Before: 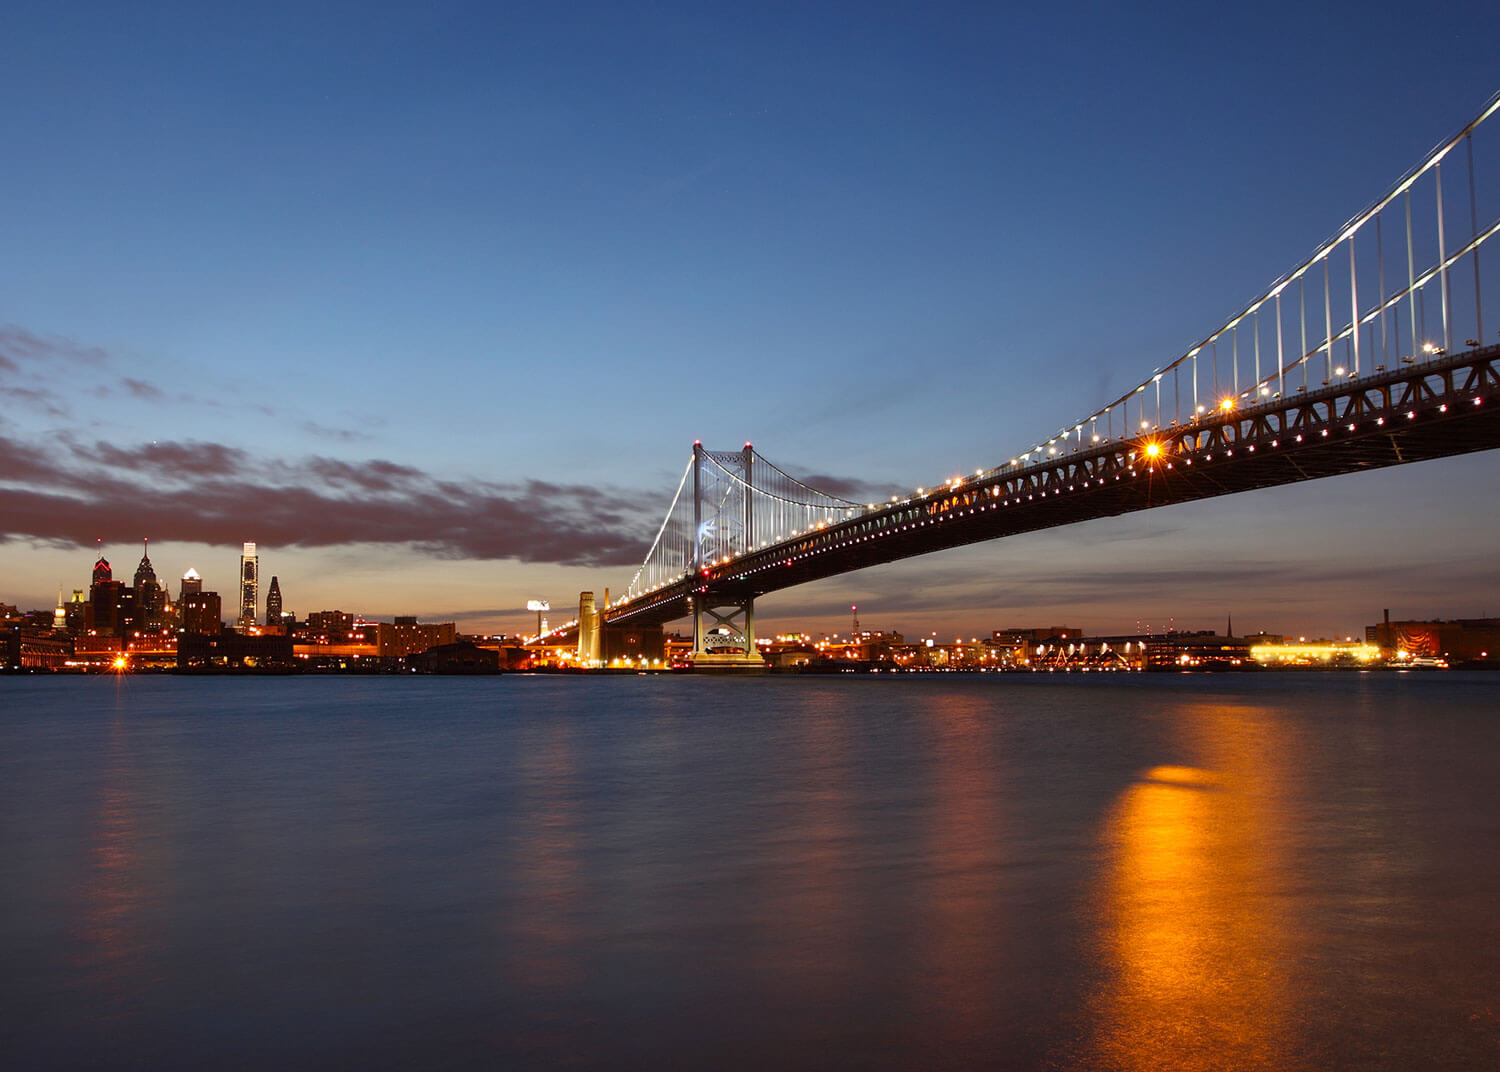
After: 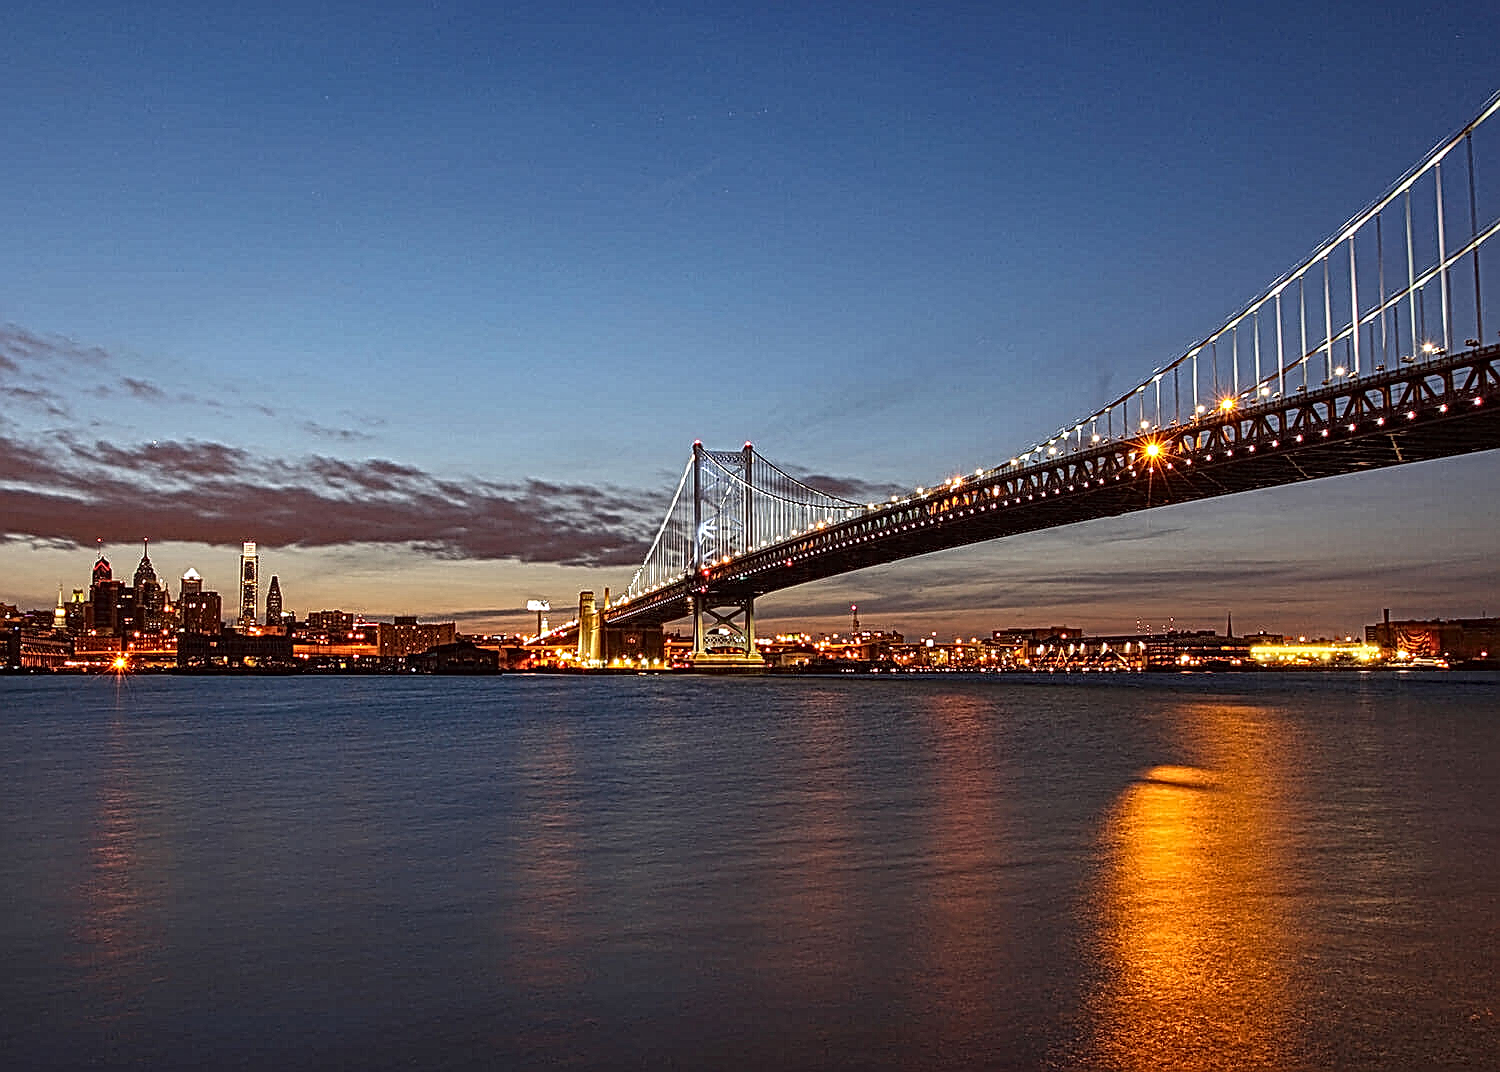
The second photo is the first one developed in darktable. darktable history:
local contrast: mode bilateral grid, contrast 20, coarseness 3, detail 300%, midtone range 0.2
white balance: red 1, blue 1
sharpen: on, module defaults
